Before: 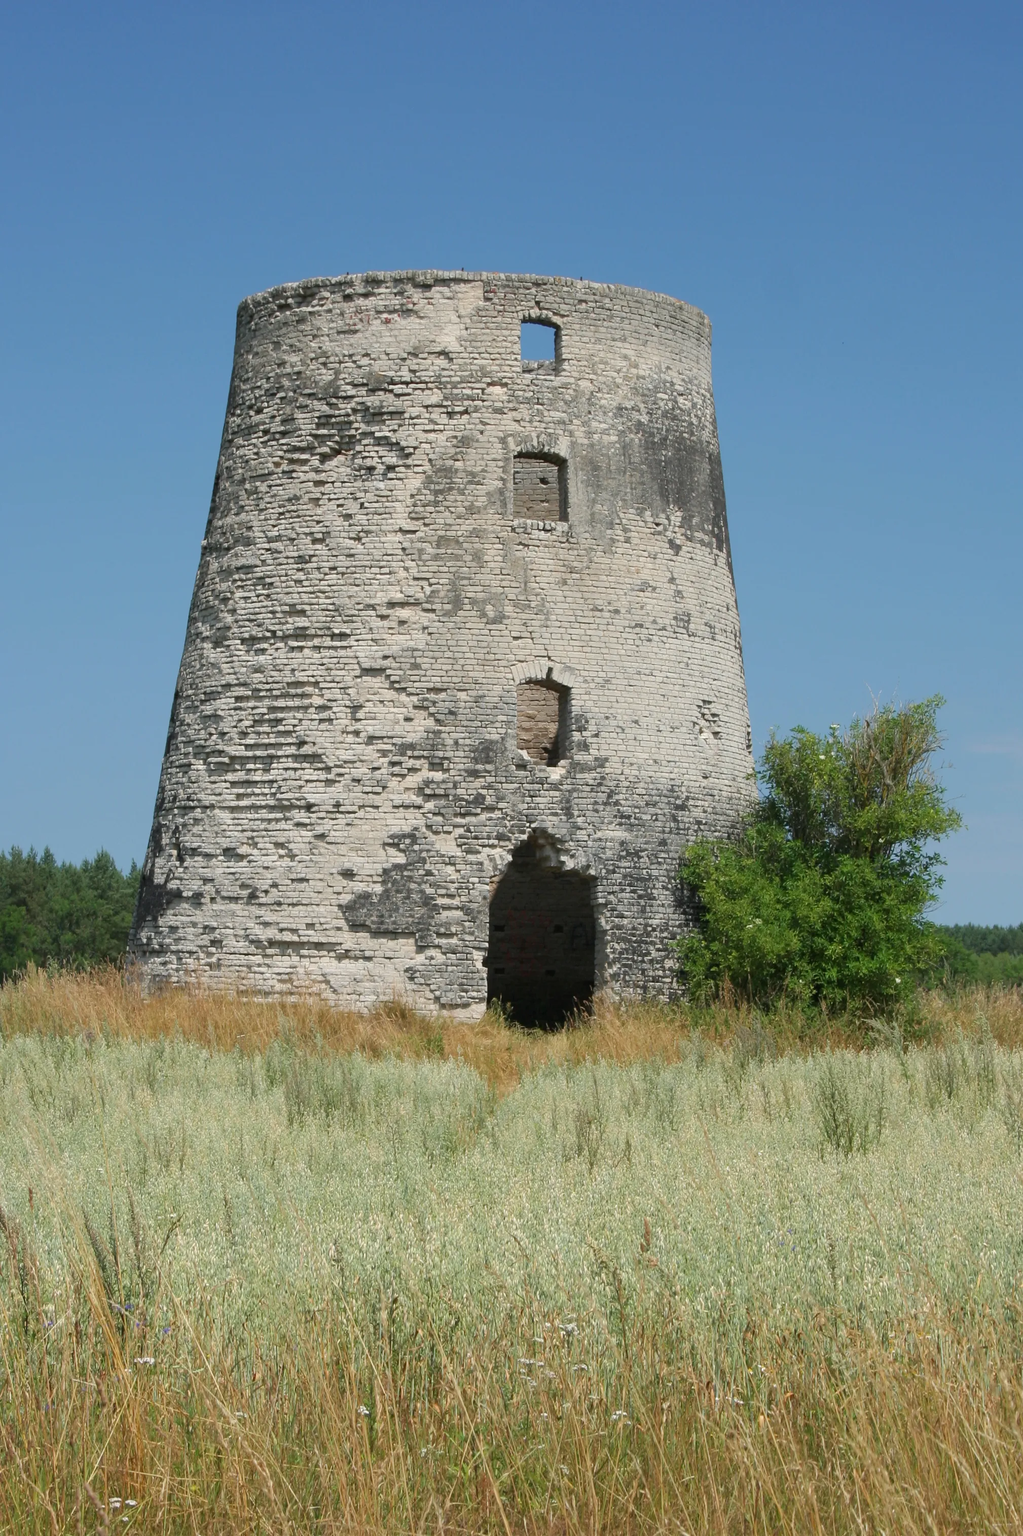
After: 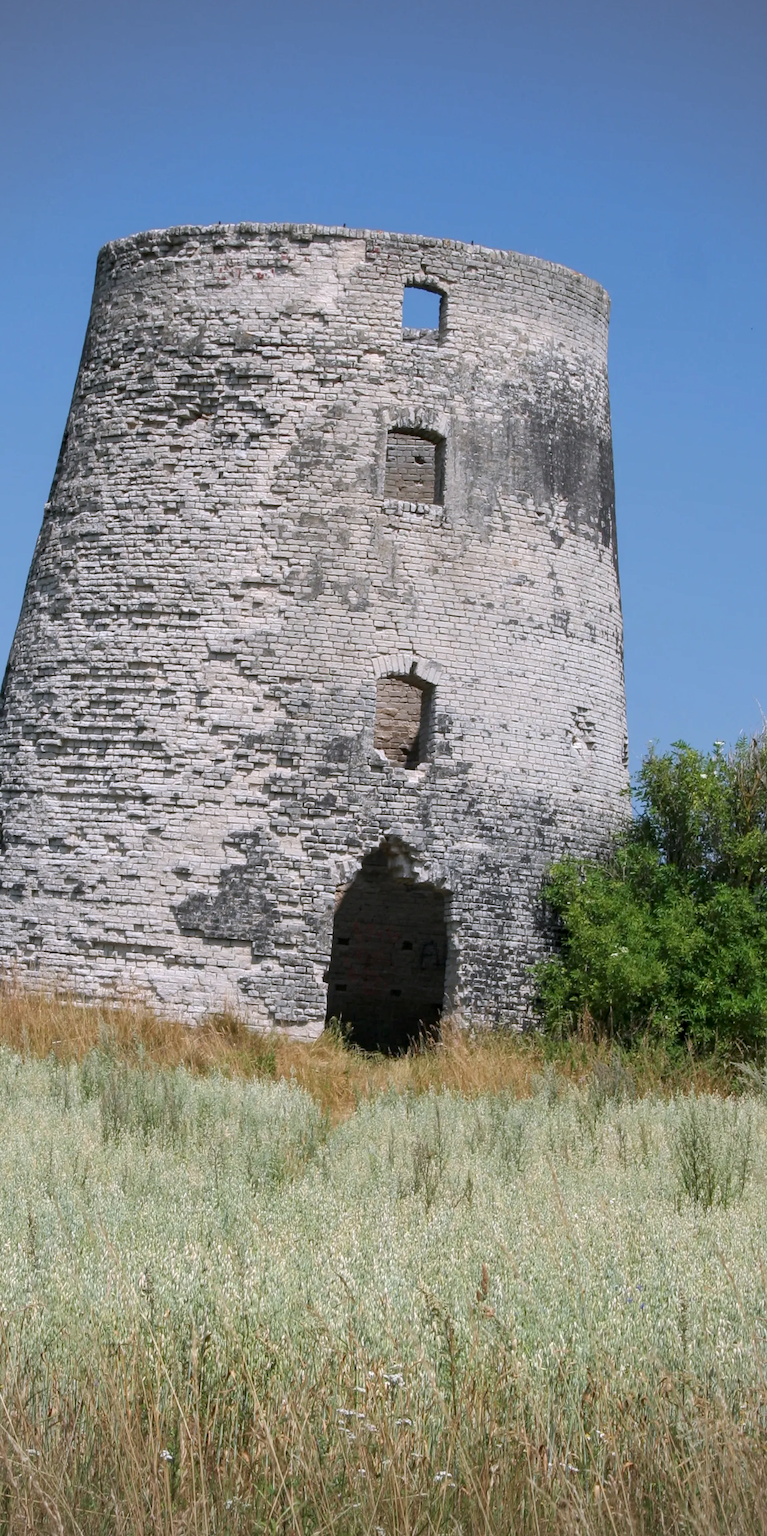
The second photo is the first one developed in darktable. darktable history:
crop and rotate: angle -3.27°, left 14.277%, top 0.028%, right 10.766%, bottom 0.028%
white balance: red 1.004, blue 1.096
local contrast: on, module defaults
vignetting: unbound false
